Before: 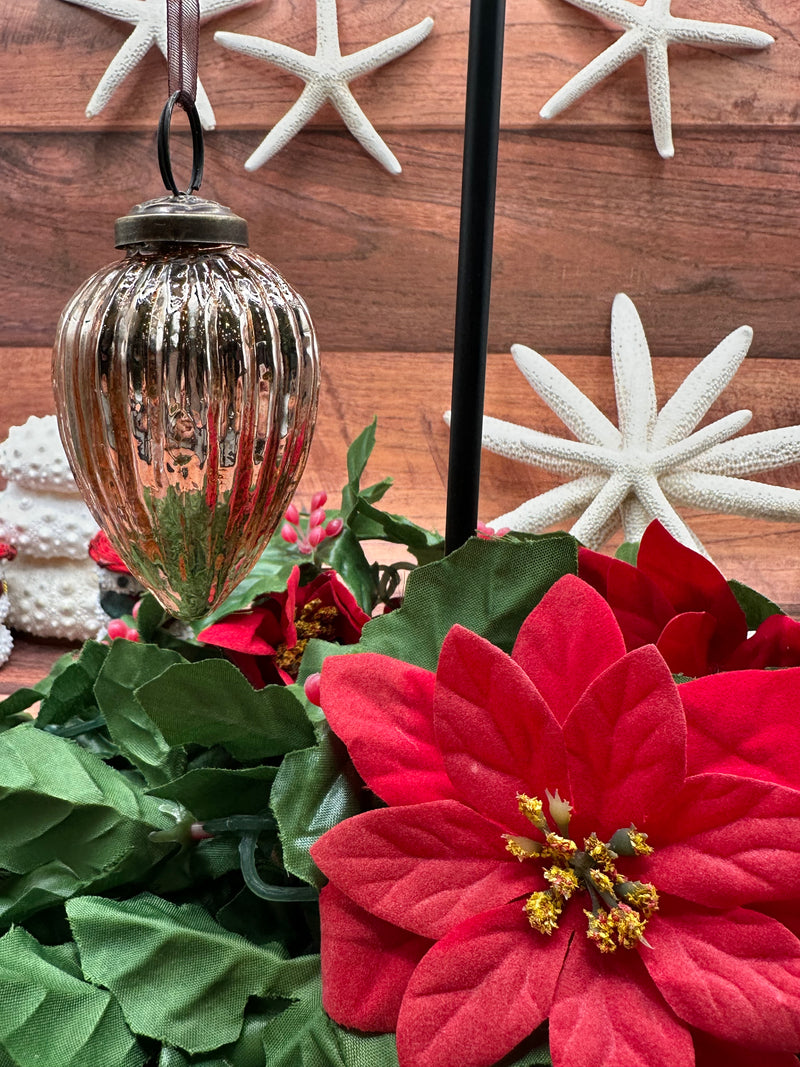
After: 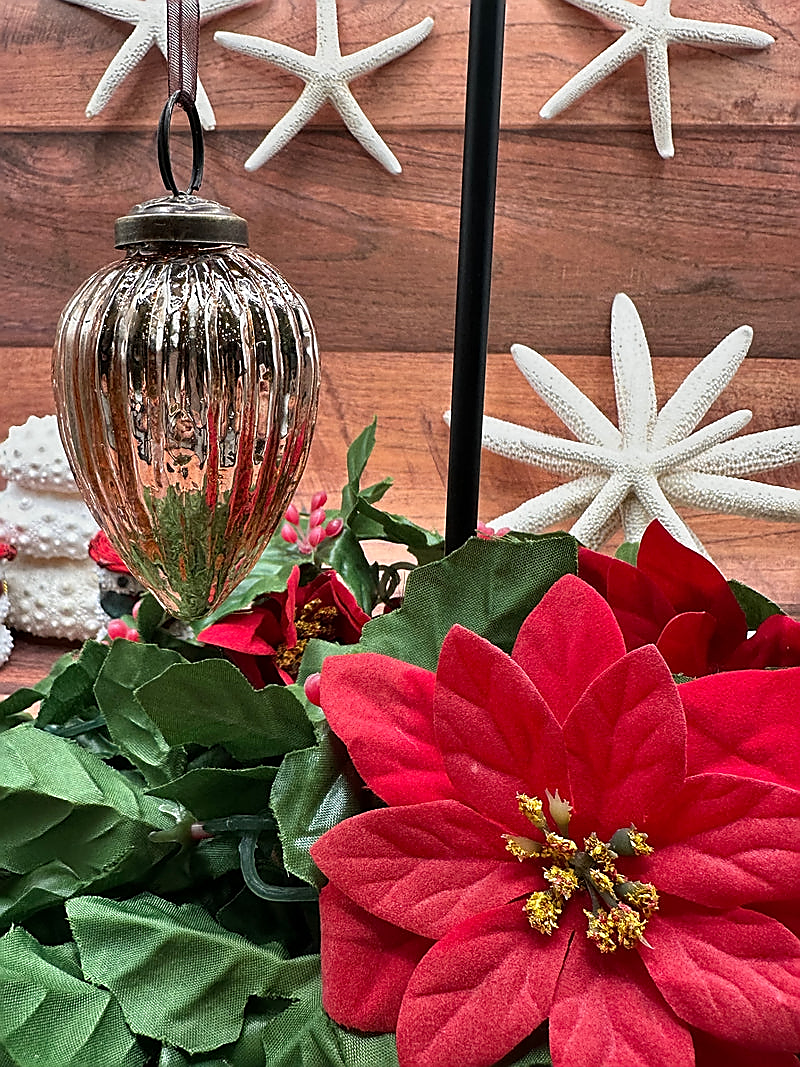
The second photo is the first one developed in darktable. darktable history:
exposure: compensate highlight preservation false
sharpen: radius 1.4, amount 1.25, threshold 0.7
